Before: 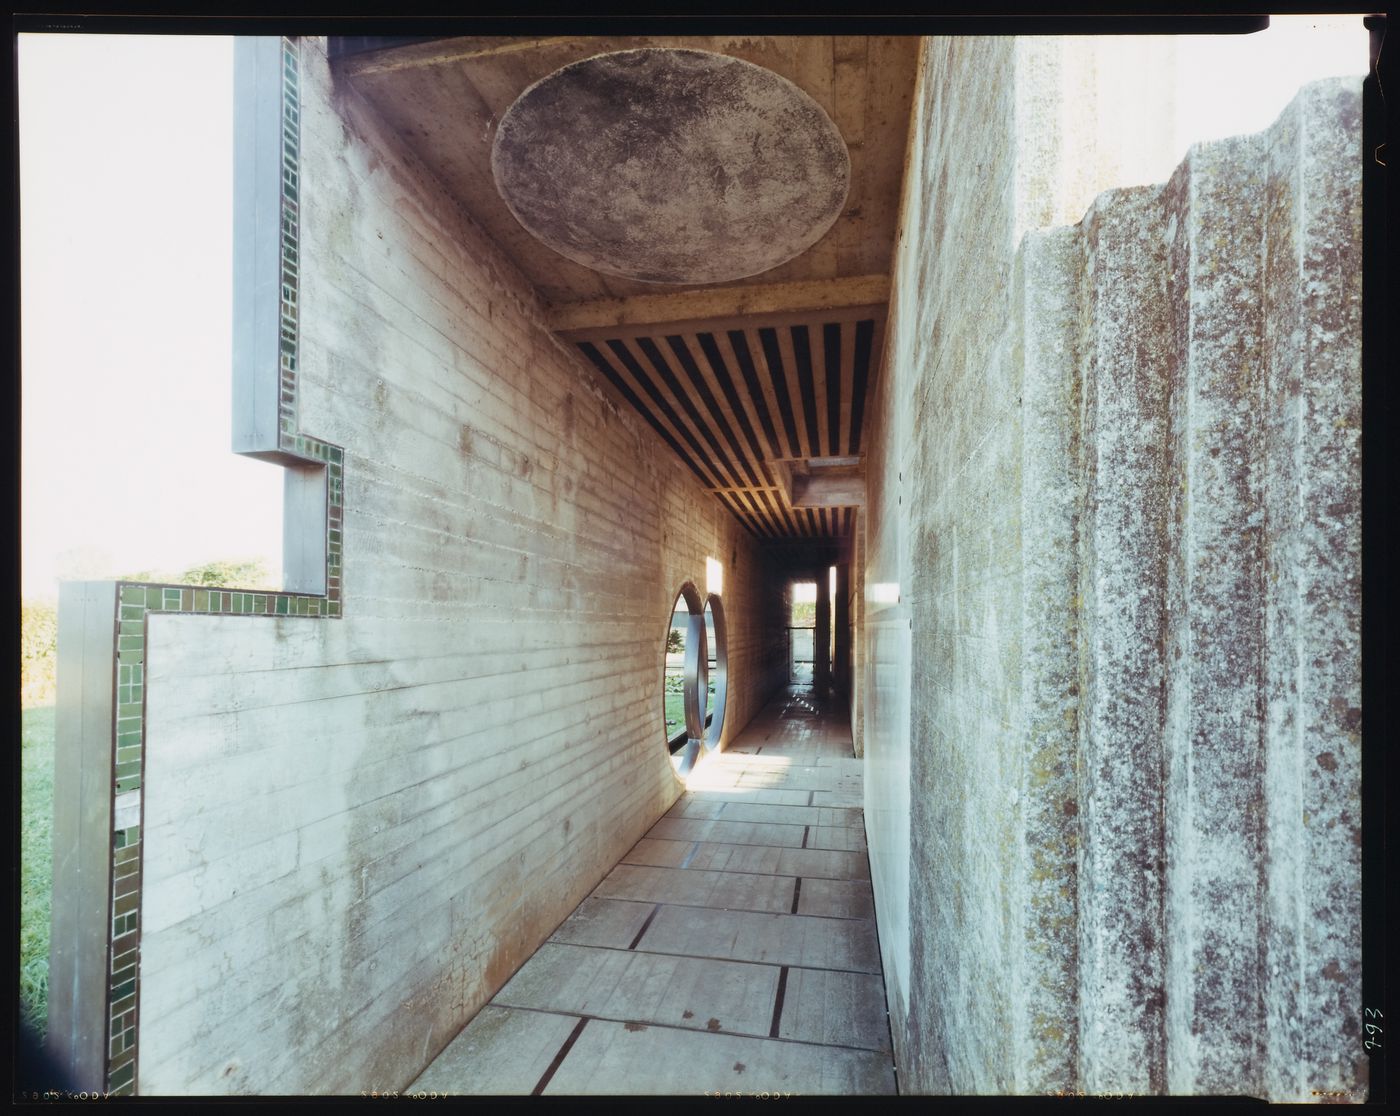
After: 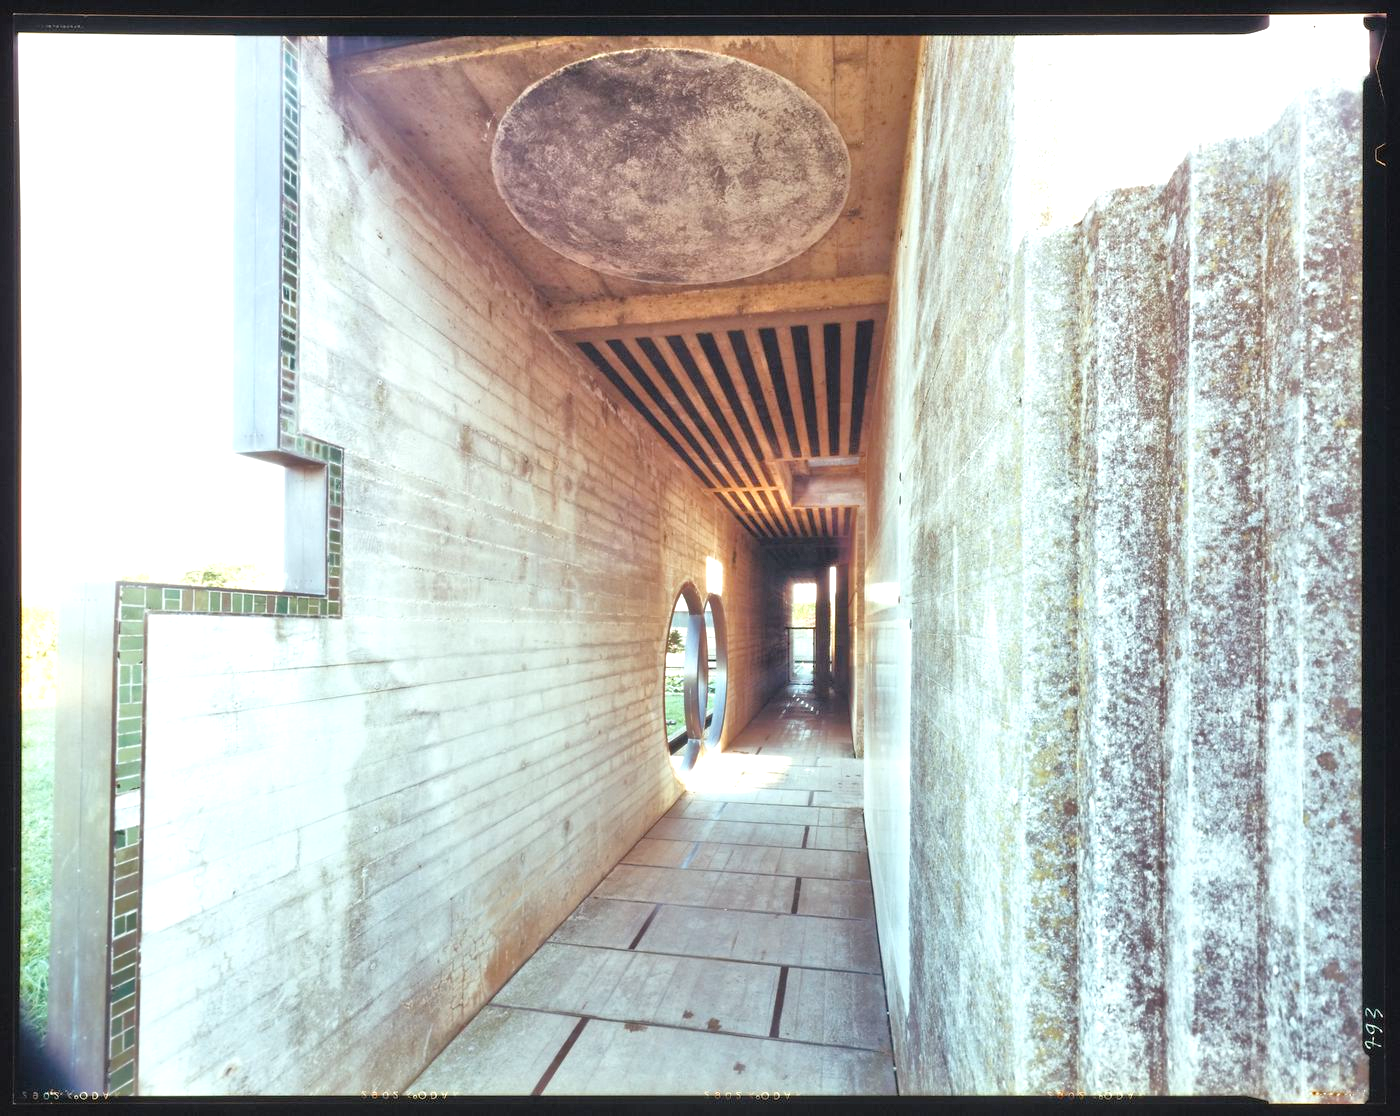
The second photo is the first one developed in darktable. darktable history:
exposure: exposure 0.7 EV, compensate highlight preservation false
tone equalizer: -7 EV 0.15 EV, -6 EV 0.6 EV, -5 EV 1.15 EV, -4 EV 1.33 EV, -3 EV 1.15 EV, -2 EV 0.6 EV, -1 EV 0.15 EV, mask exposure compensation -0.5 EV
